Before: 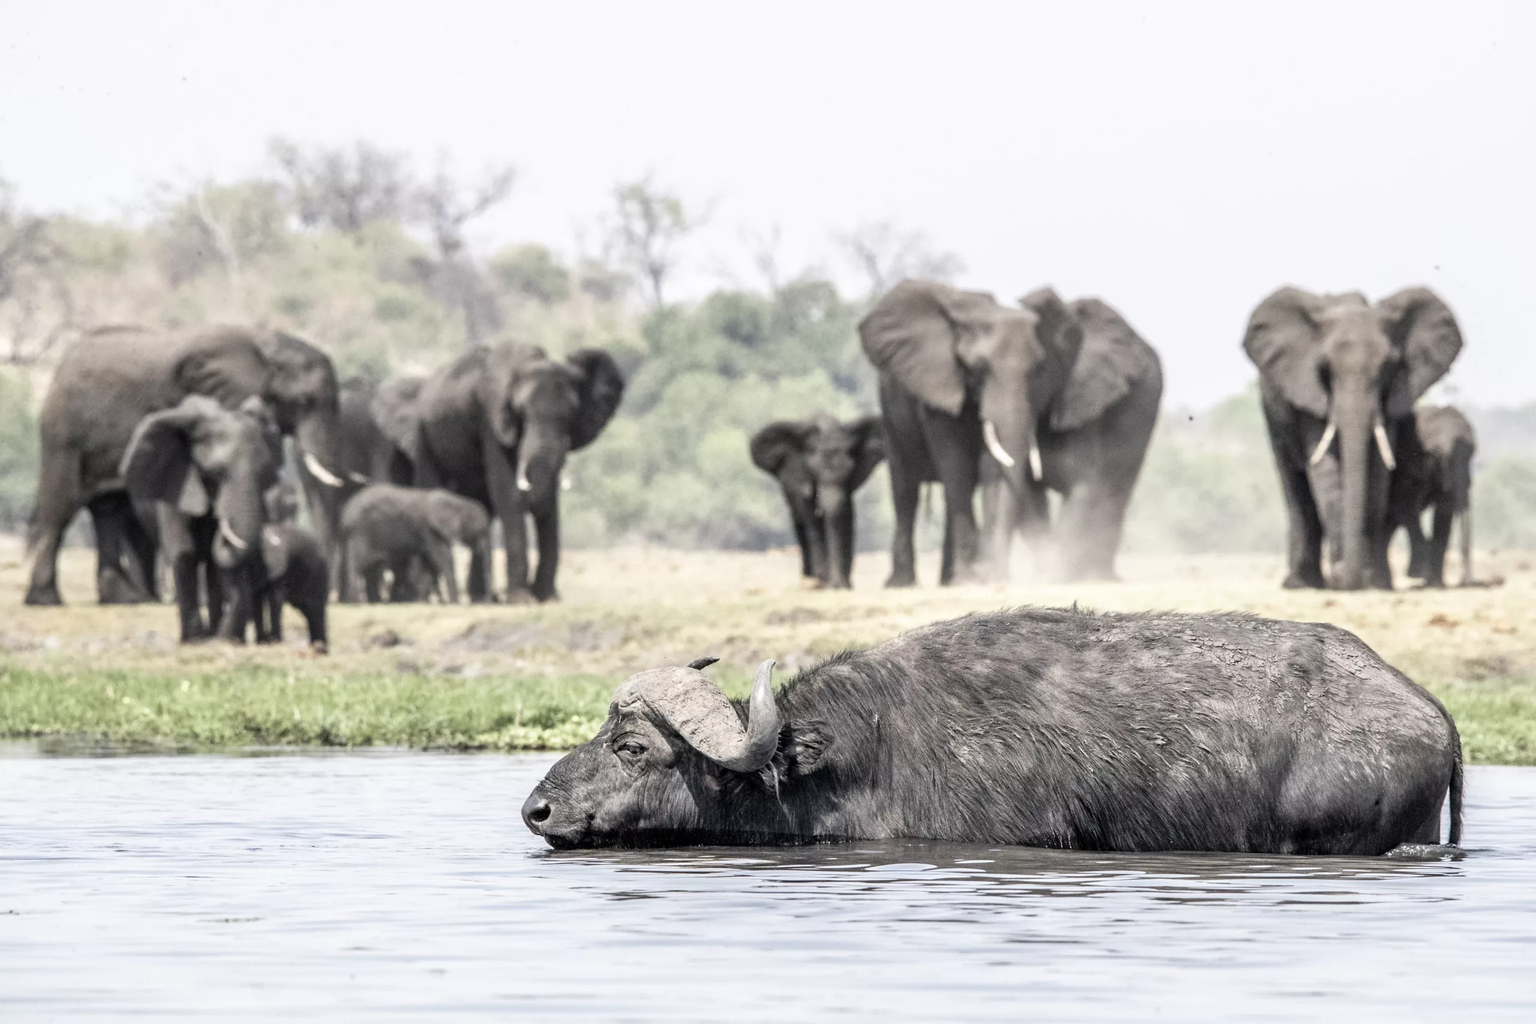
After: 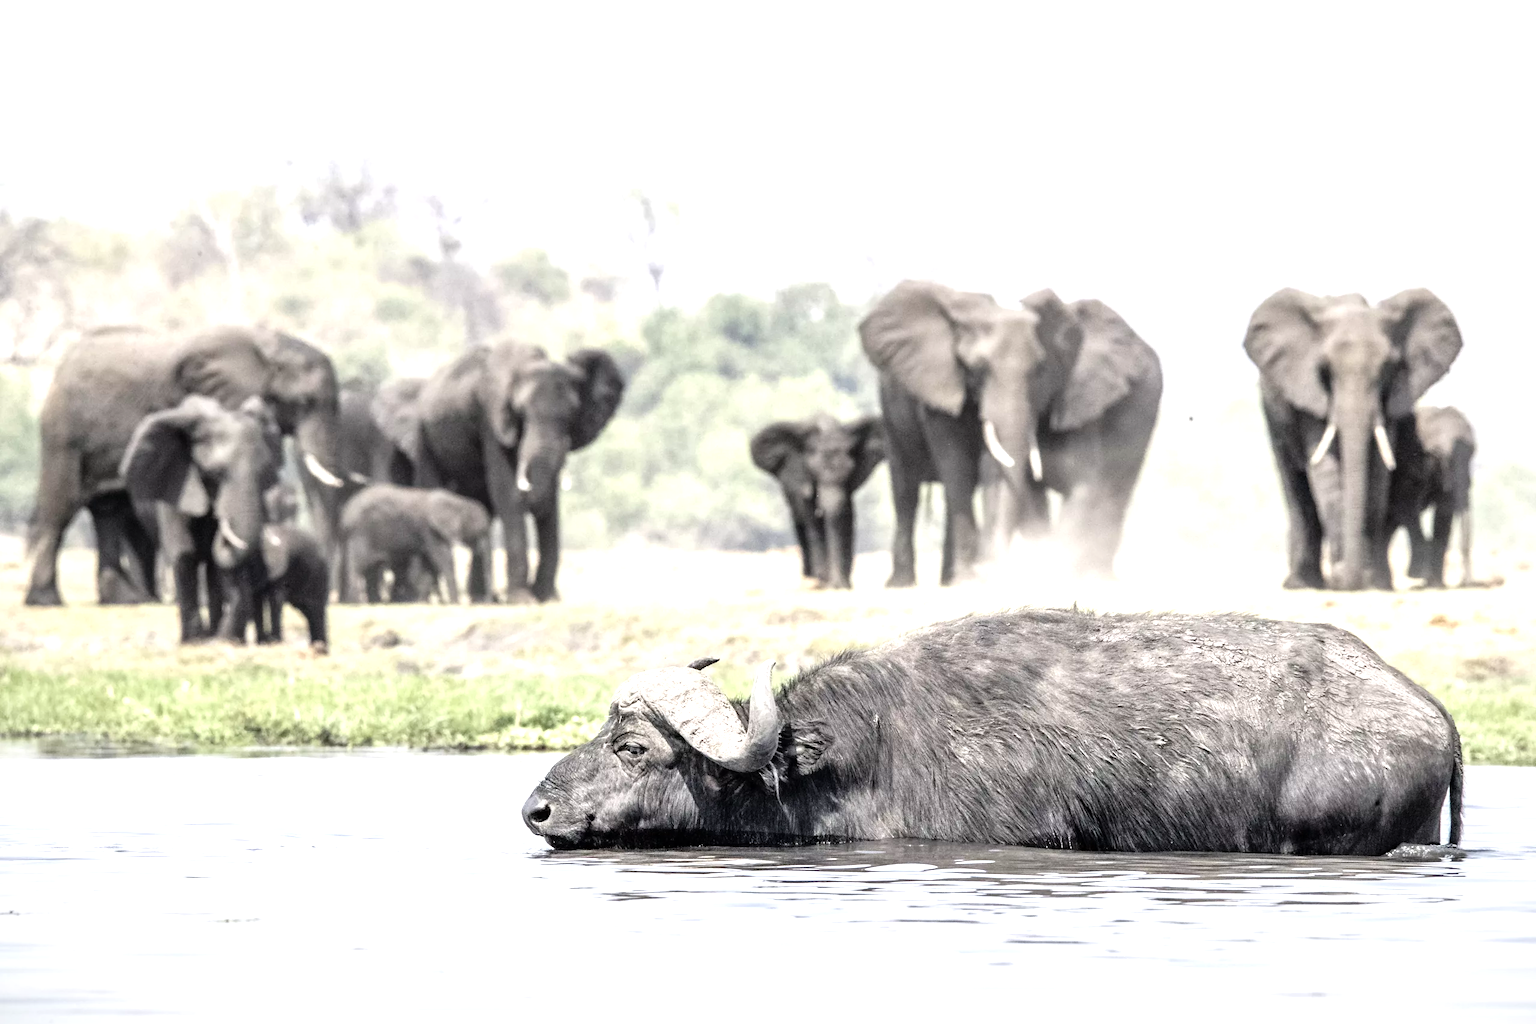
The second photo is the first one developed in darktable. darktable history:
levels: levels [0, 0.478, 1]
tone equalizer: -8 EV -0.73 EV, -7 EV -0.707 EV, -6 EV -0.633 EV, -5 EV -0.371 EV, -3 EV 0.384 EV, -2 EV 0.6 EV, -1 EV 0.698 EV, +0 EV 0.738 EV, mask exposure compensation -0.491 EV
vignetting: fall-off start 97.87%, fall-off radius 99.32%, brightness -0.577, saturation -0.262, center (0.035, -0.087), width/height ratio 1.36
